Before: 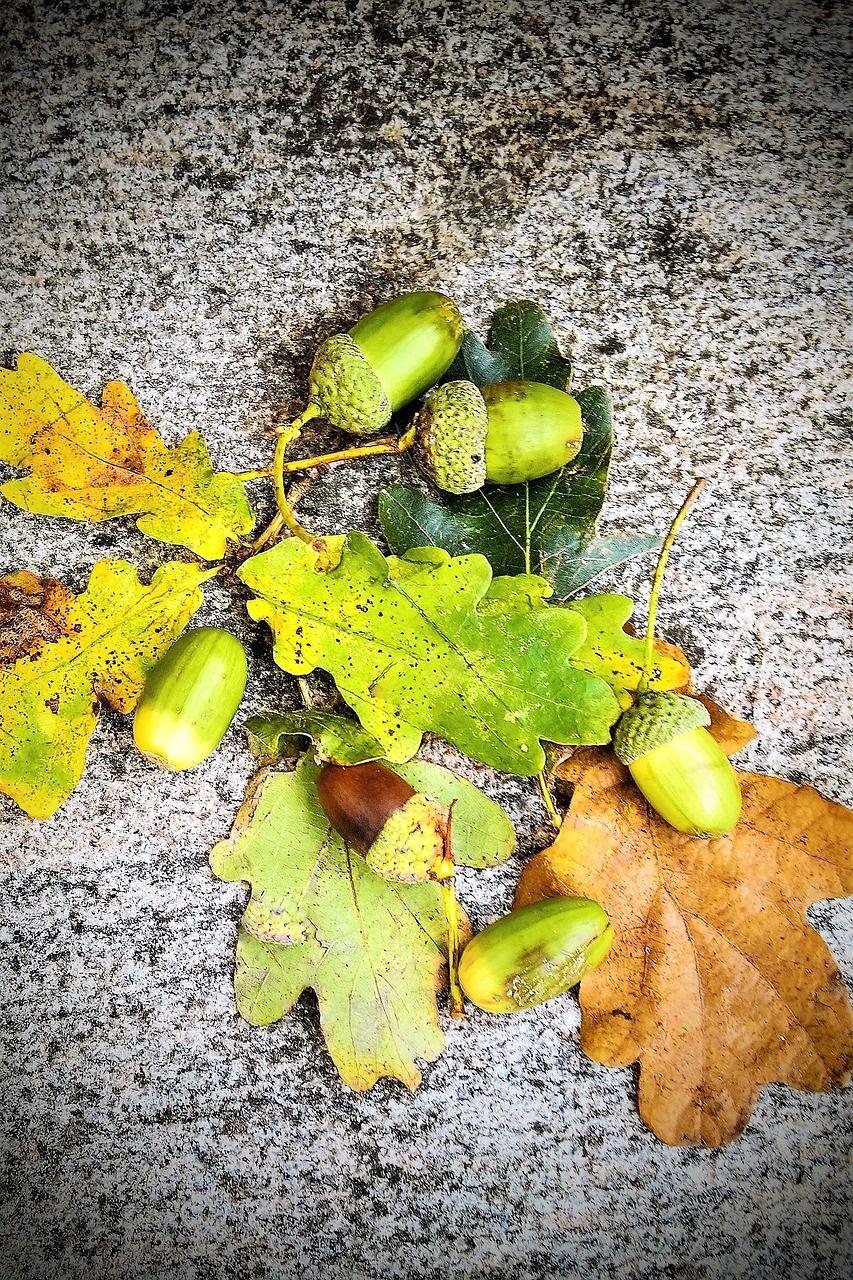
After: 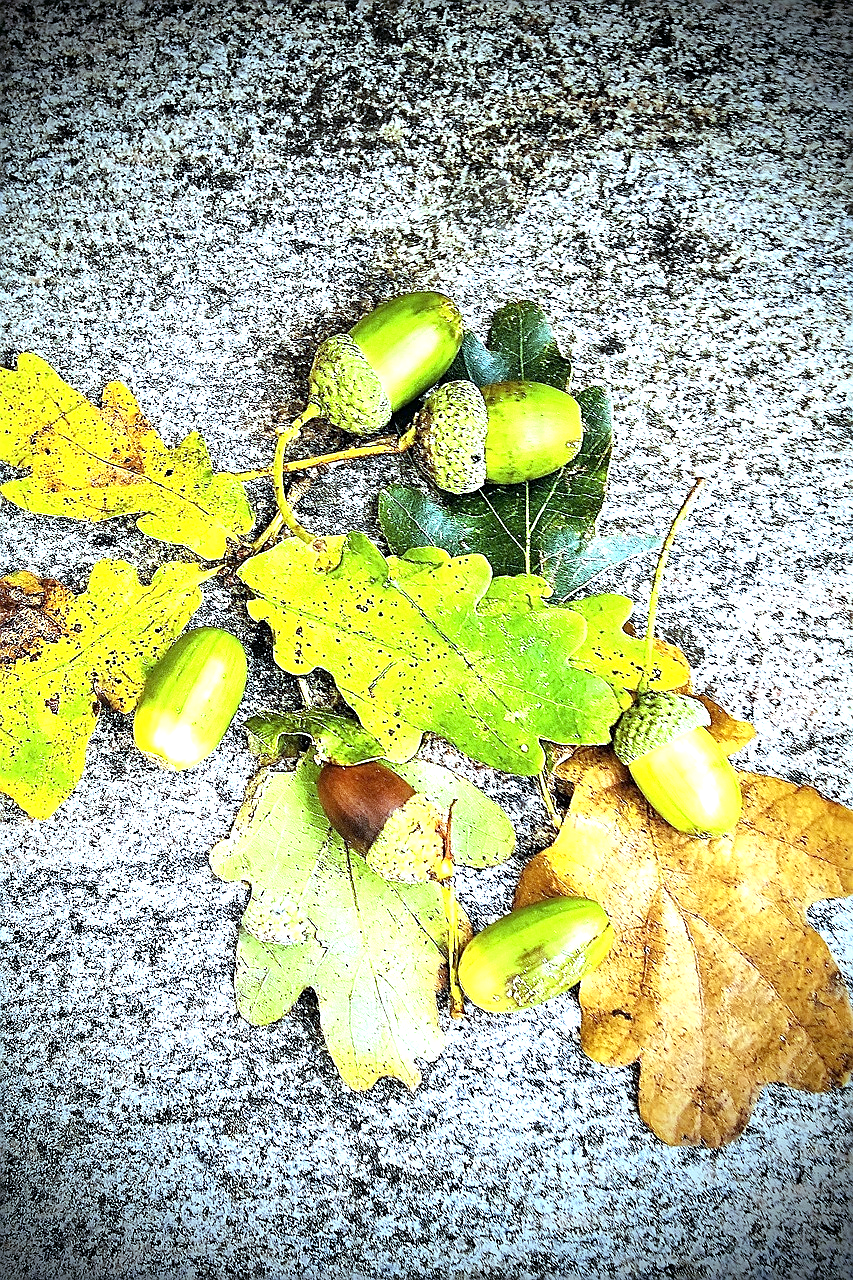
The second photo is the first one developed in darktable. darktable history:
sharpen: on, module defaults
white balance: red 1.066, blue 1.119
exposure: black level correction 0, exposure 0.7 EV, compensate exposure bias true, compensate highlight preservation false
color balance: mode lift, gamma, gain (sRGB), lift [0.997, 0.979, 1.021, 1.011], gamma [1, 1.084, 0.916, 0.998], gain [1, 0.87, 1.13, 1.101], contrast 4.55%, contrast fulcrum 38.24%, output saturation 104.09%
